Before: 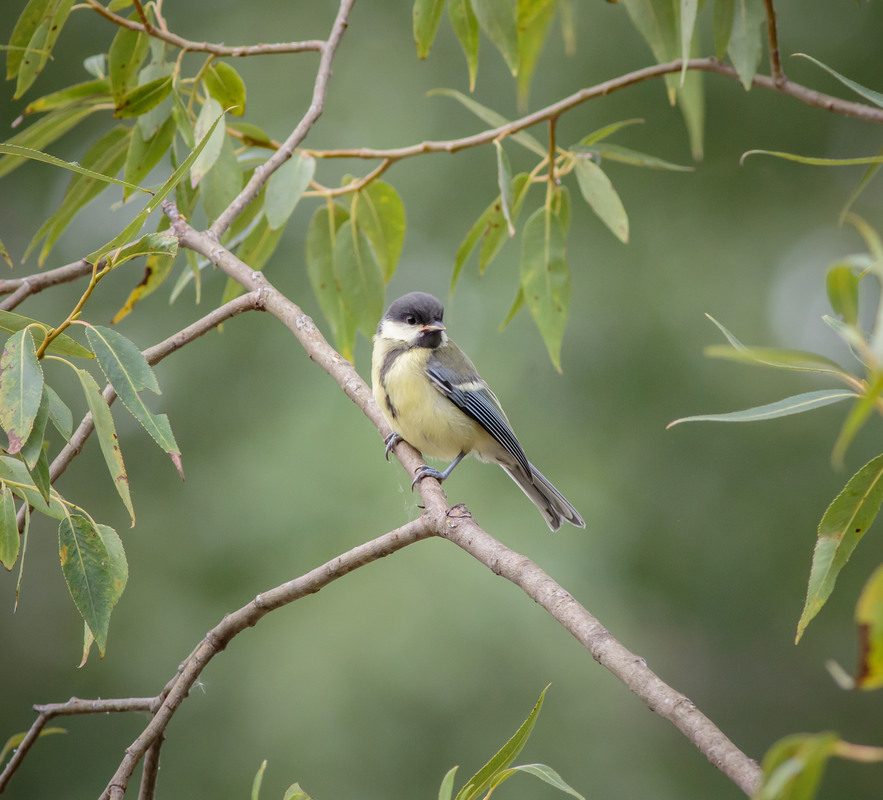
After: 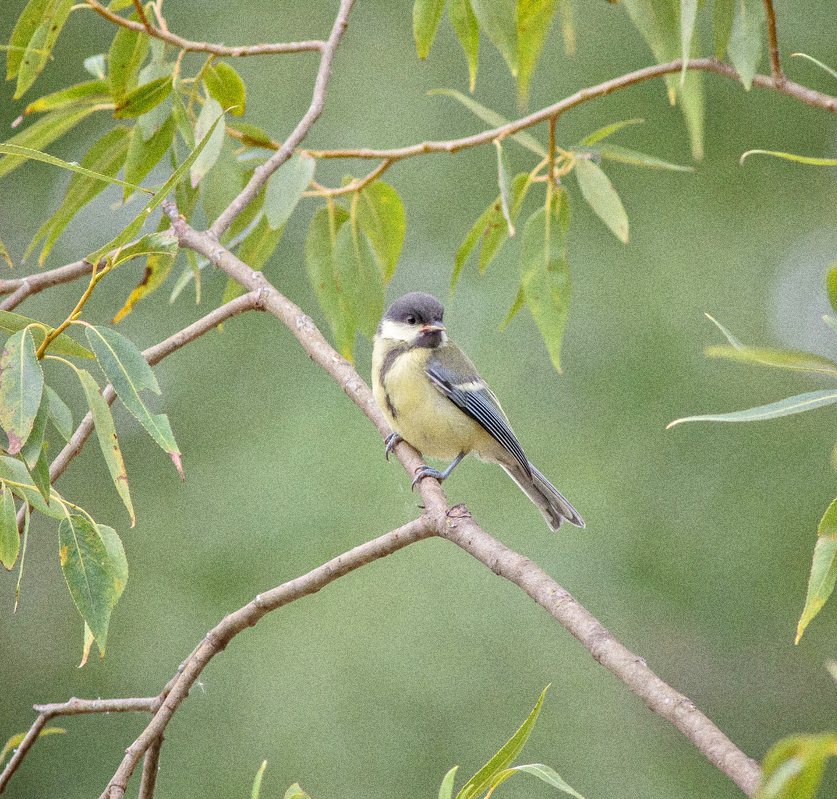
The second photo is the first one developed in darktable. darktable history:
grain: coarseness 0.09 ISO, strength 40%
tone equalizer: -7 EV 0.15 EV, -6 EV 0.6 EV, -5 EV 1.15 EV, -4 EV 1.33 EV, -3 EV 1.15 EV, -2 EV 0.6 EV, -1 EV 0.15 EV, mask exposure compensation -0.5 EV
crop and rotate: right 5.167%
